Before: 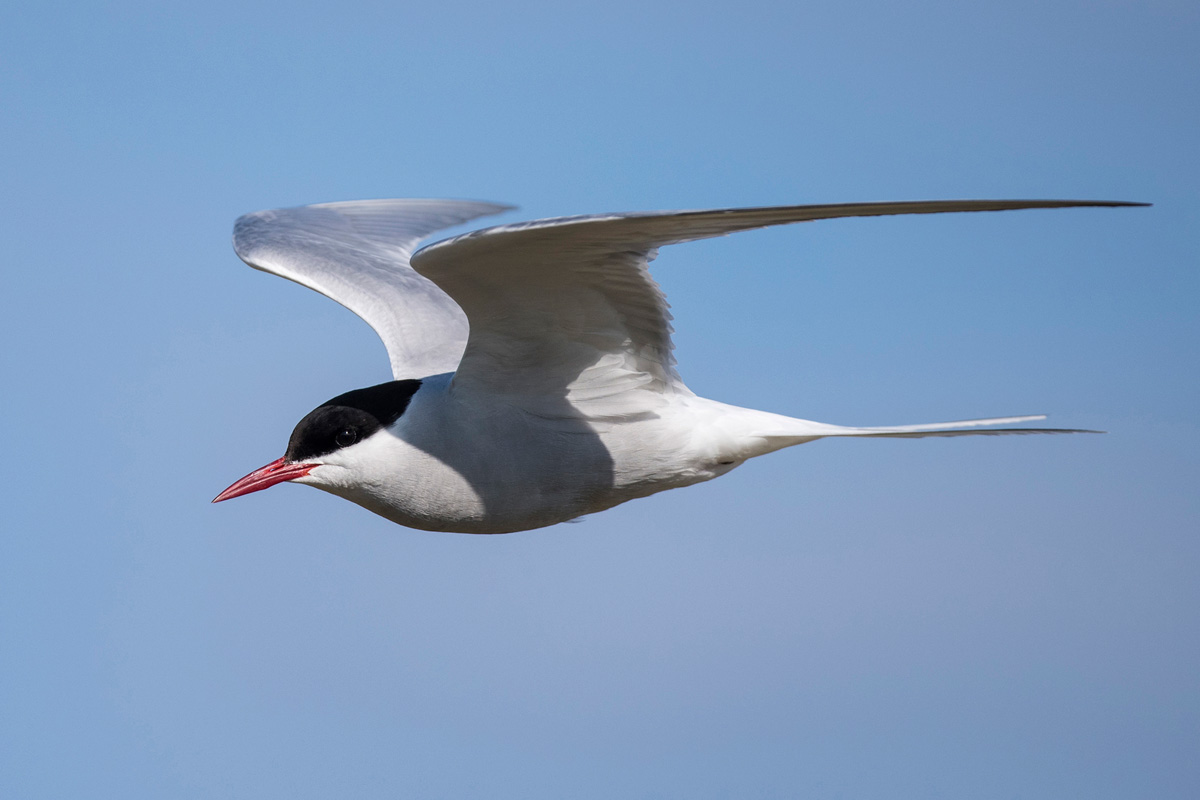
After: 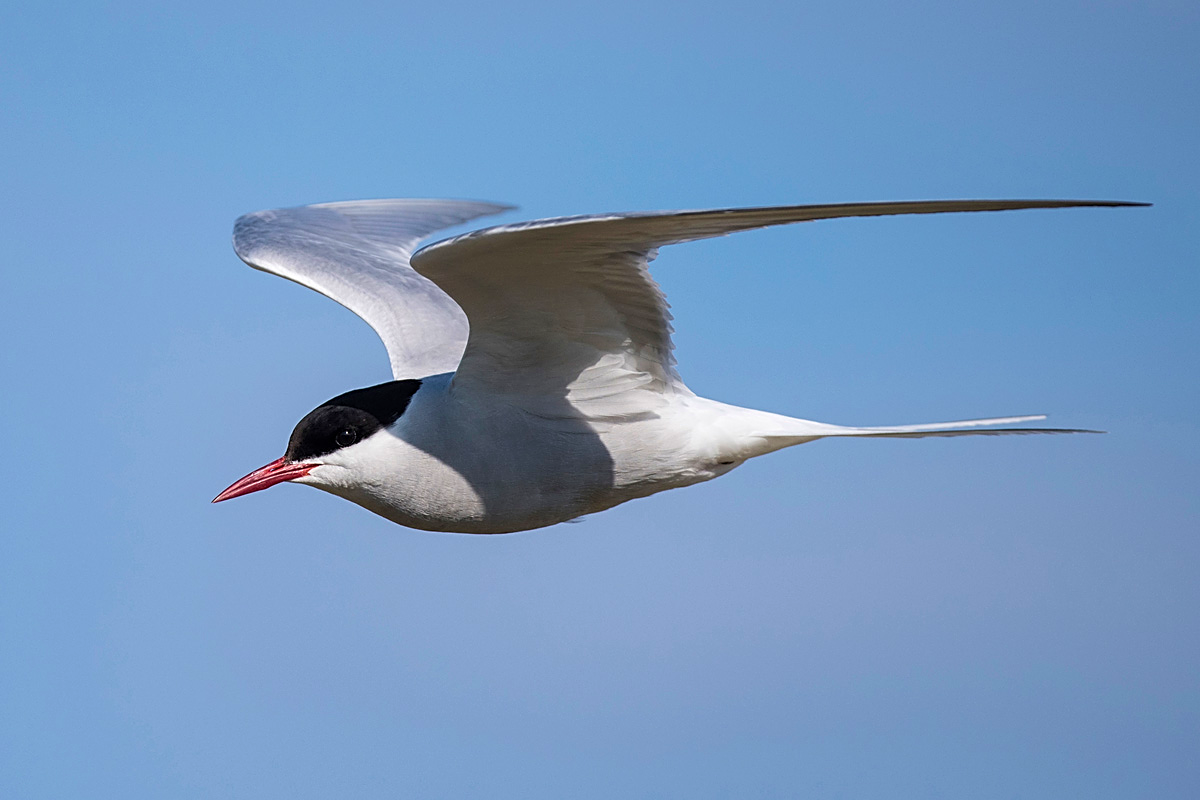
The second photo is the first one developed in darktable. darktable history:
velvia: on, module defaults
sharpen: on, module defaults
exposure: compensate highlight preservation false
